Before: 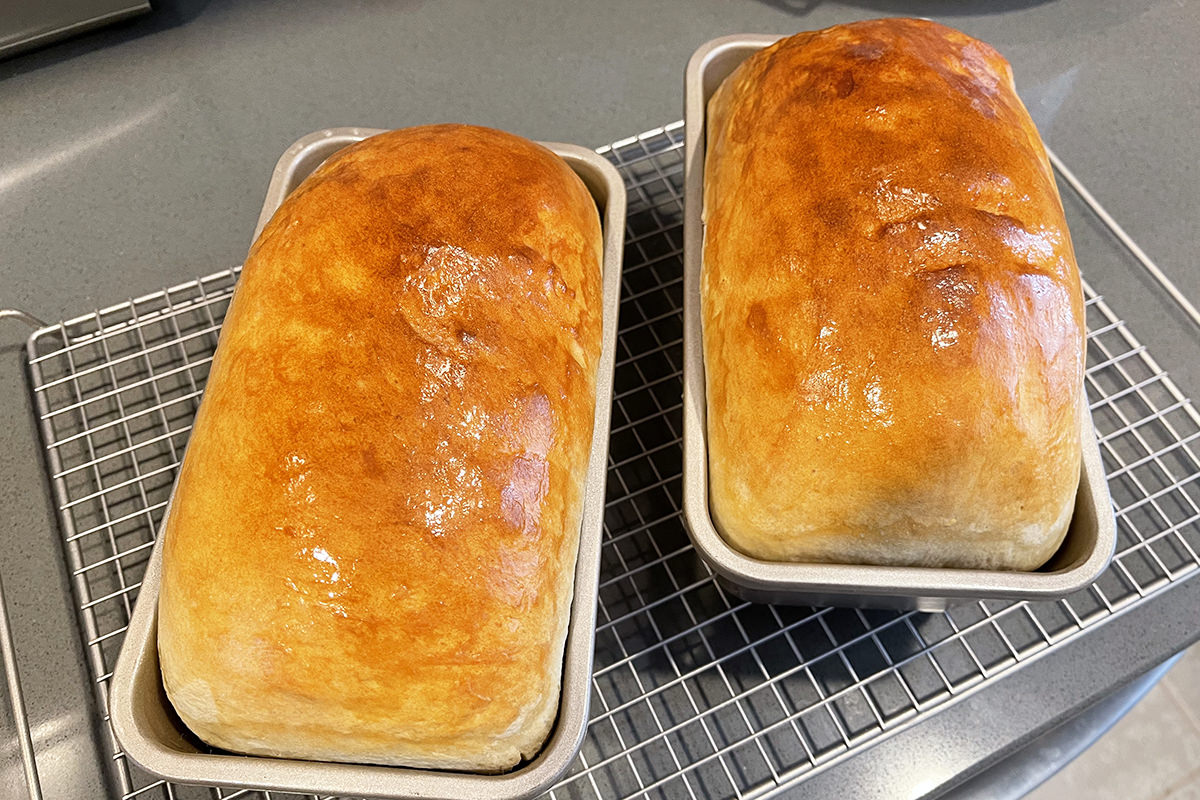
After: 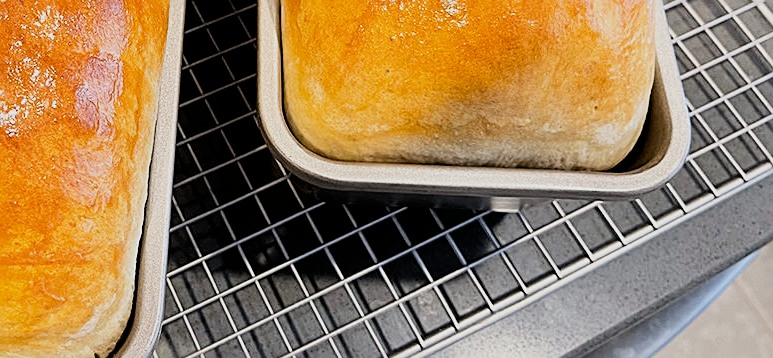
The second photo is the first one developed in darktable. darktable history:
crop and rotate: left 35.509%, top 50.238%, bottom 4.934%
sharpen: radius 2.167, amount 0.381, threshold 0
filmic rgb: black relative exposure -5 EV, hardness 2.88, contrast 1.2, highlights saturation mix -30%
